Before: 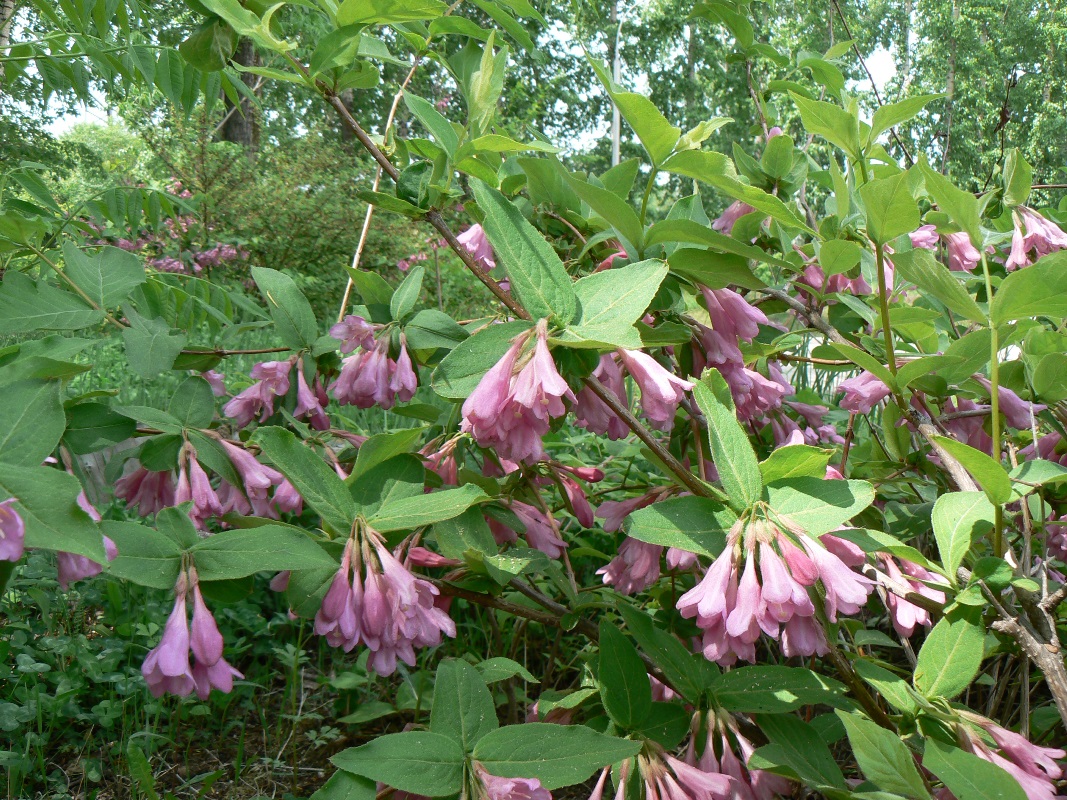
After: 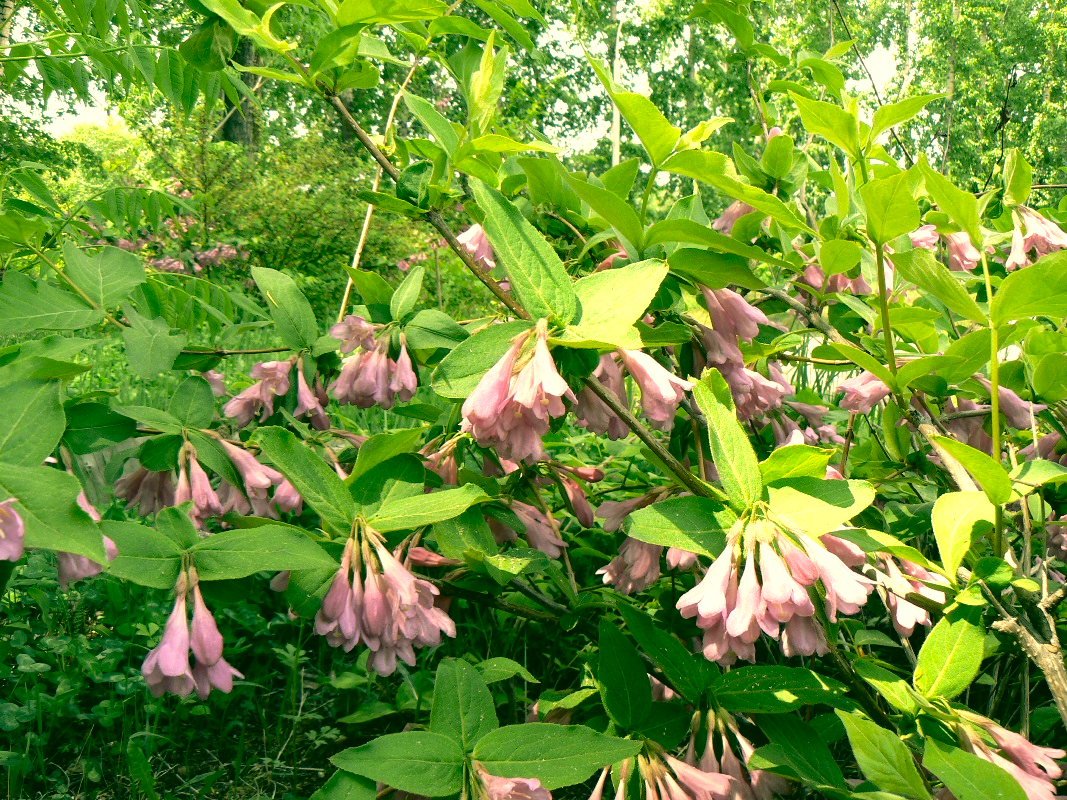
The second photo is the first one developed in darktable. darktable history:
tone equalizer: -8 EV -0.787 EV, -7 EV -0.695 EV, -6 EV -0.561 EV, -5 EV -0.386 EV, -3 EV 0.387 EV, -2 EV 0.6 EV, -1 EV 0.674 EV, +0 EV 0.728 EV, mask exposure compensation -0.489 EV
color correction: highlights a* 5.66, highlights b* 33.09, shadows a* -25.76, shadows b* 3.84
